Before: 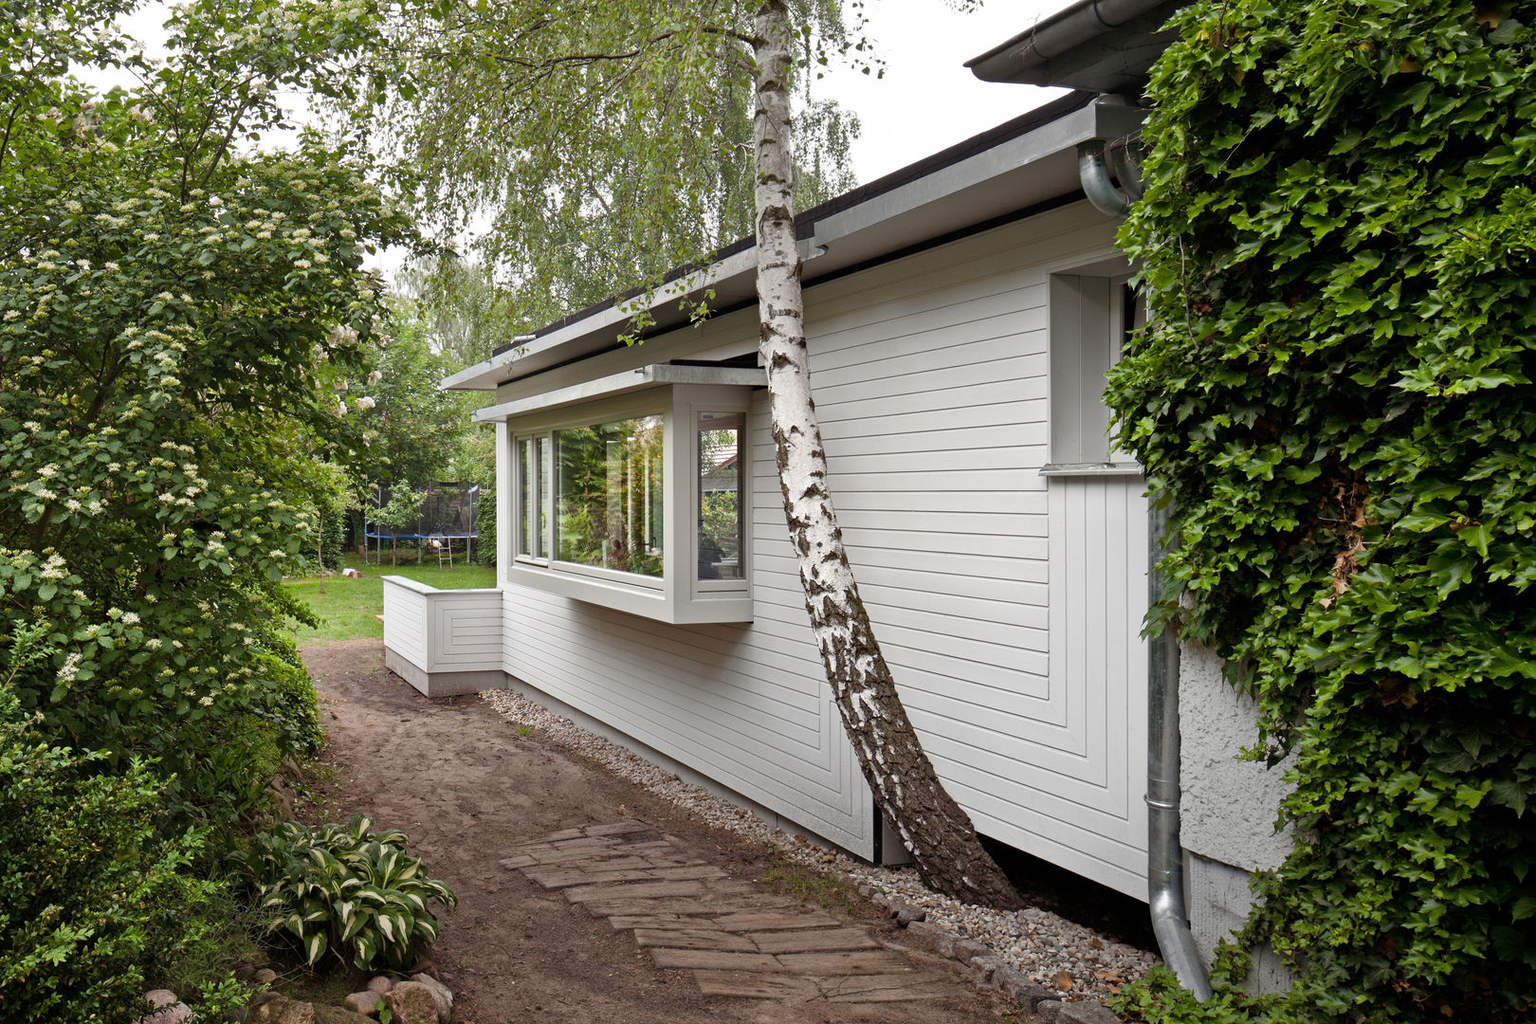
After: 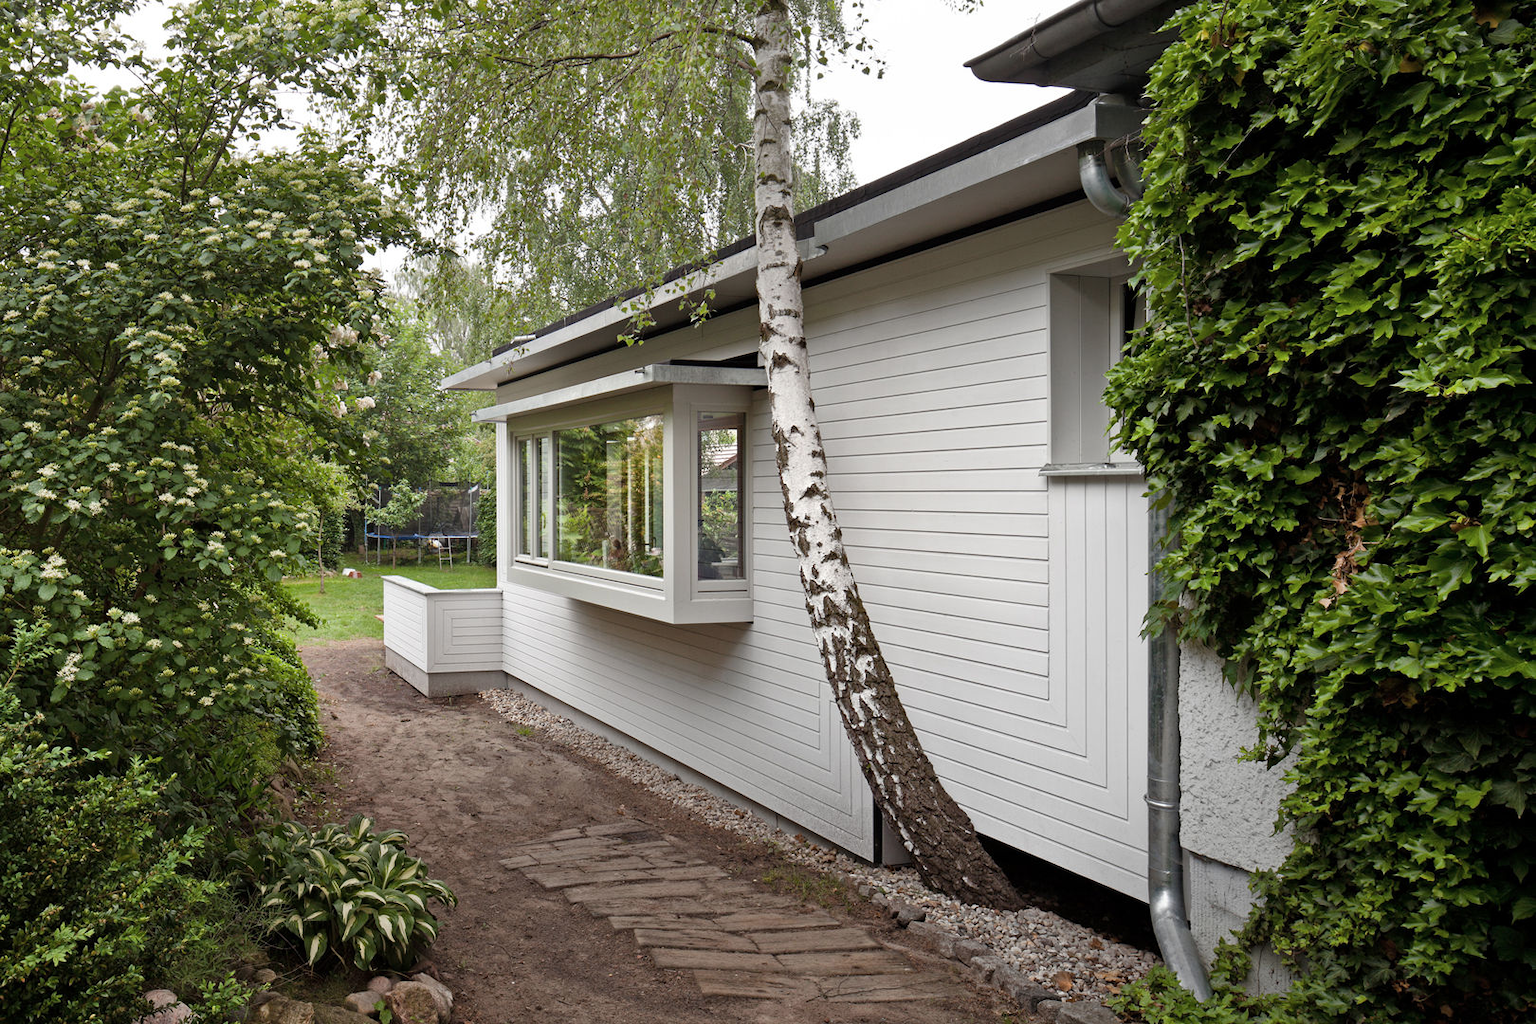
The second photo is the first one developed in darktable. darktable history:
contrast brightness saturation: contrast 0.008, saturation -0.065
